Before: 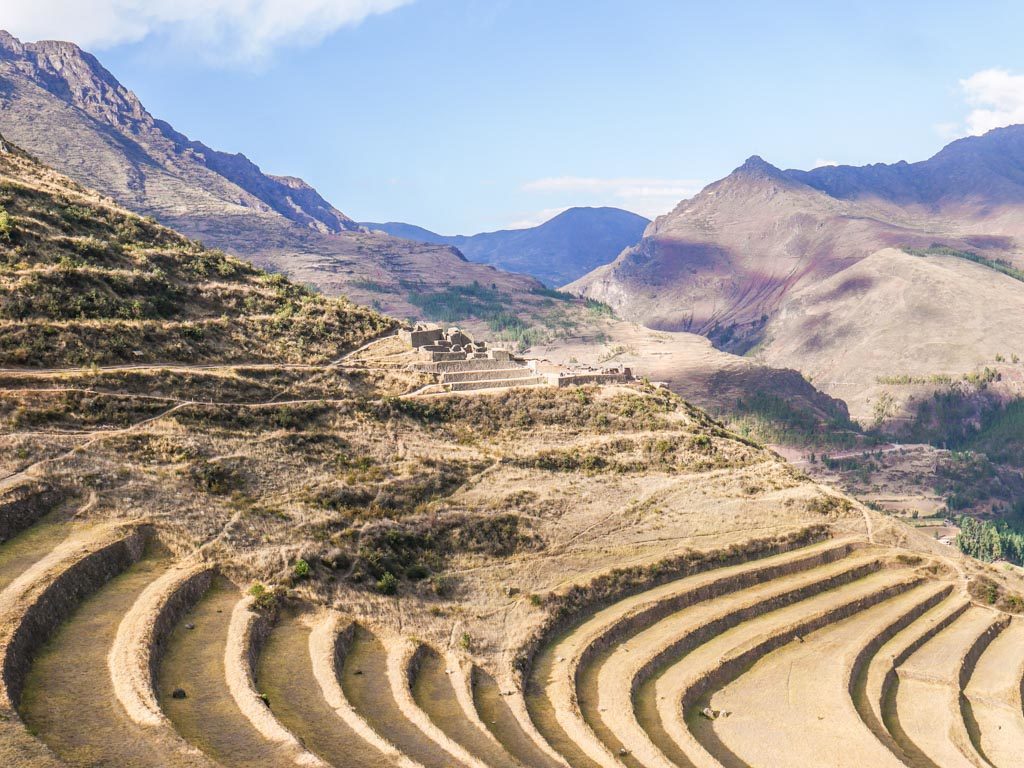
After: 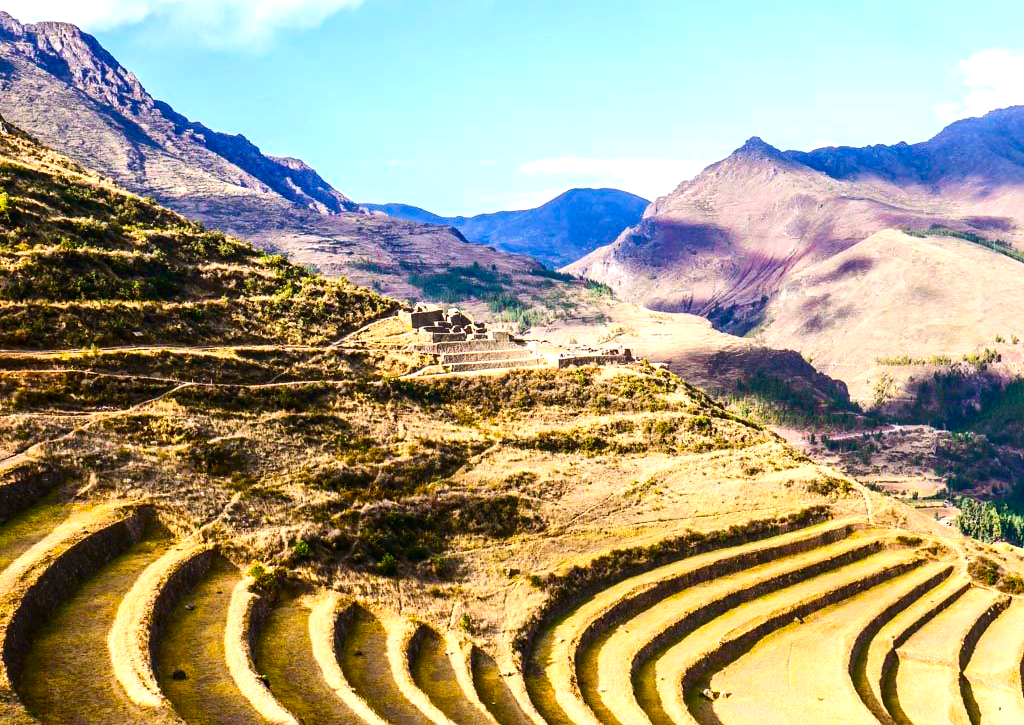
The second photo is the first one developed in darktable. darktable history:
contrast brightness saturation: contrast 0.2, brightness -0.11, saturation 0.1
crop and rotate: top 2.479%, bottom 3.018%
color balance rgb: linear chroma grading › global chroma 9%, perceptual saturation grading › global saturation 36%, perceptual saturation grading › shadows 35%, perceptual brilliance grading › global brilliance 15%, perceptual brilliance grading › shadows -35%, global vibrance 15%
white balance: emerald 1
